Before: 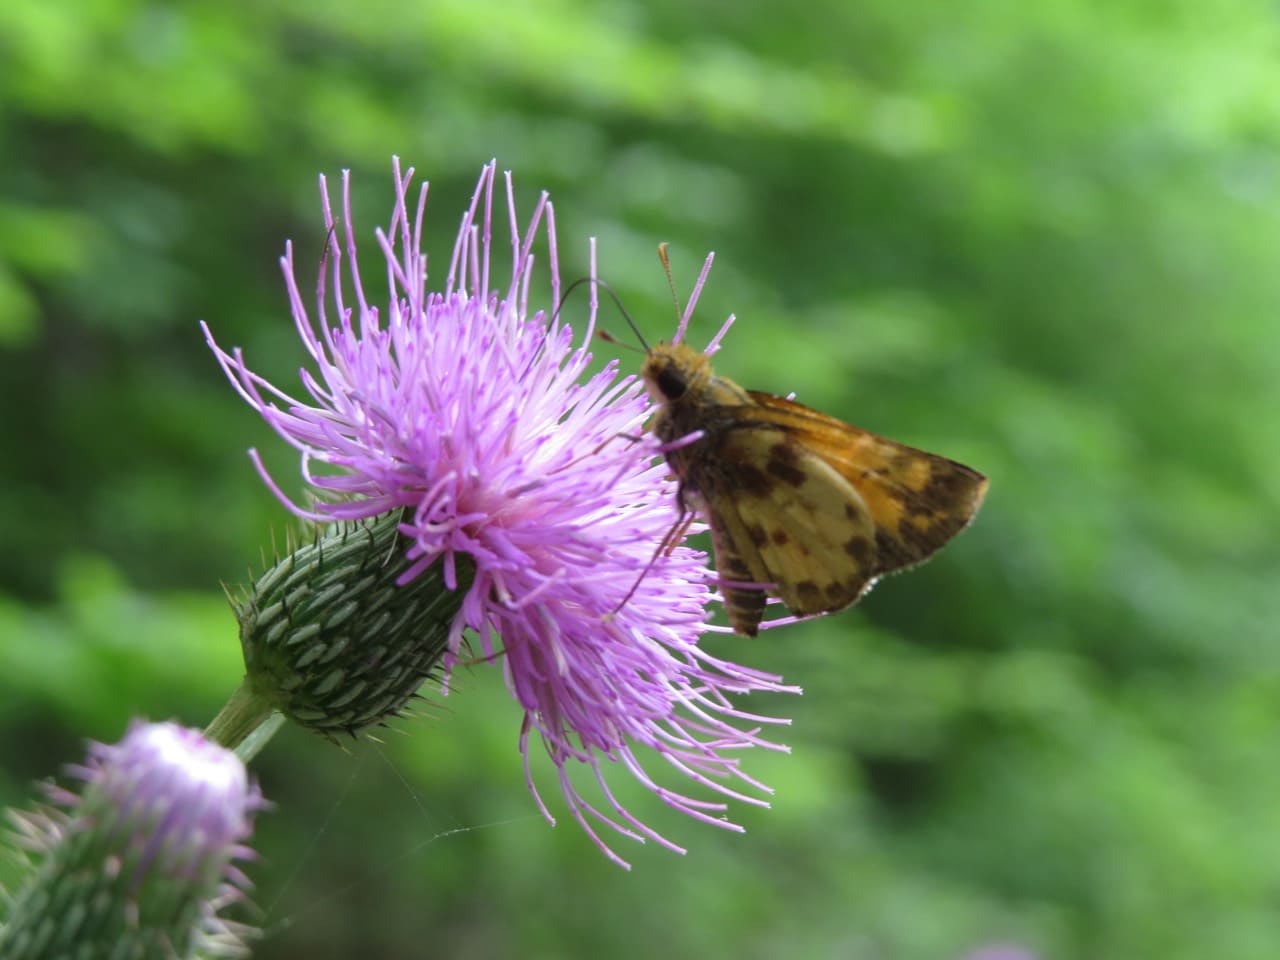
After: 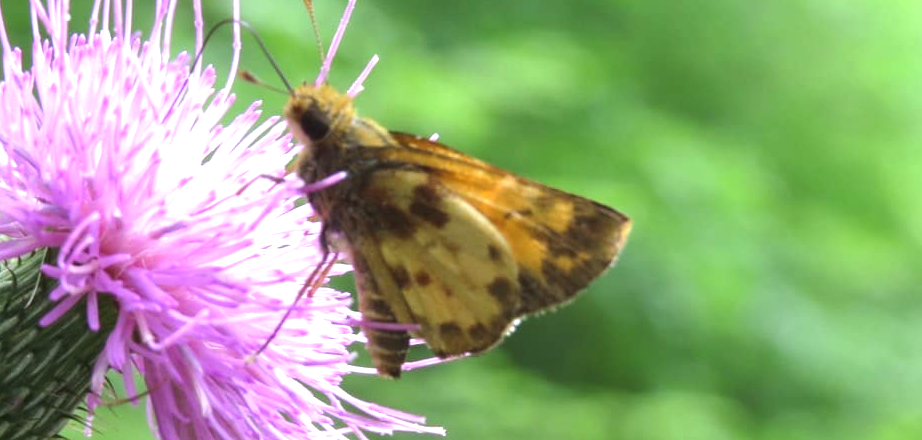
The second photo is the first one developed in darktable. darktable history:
crop and rotate: left 27.938%, top 27.046%, bottom 27.046%
exposure: black level correction 0, exposure 0.95 EV, compensate exposure bias true, compensate highlight preservation false
